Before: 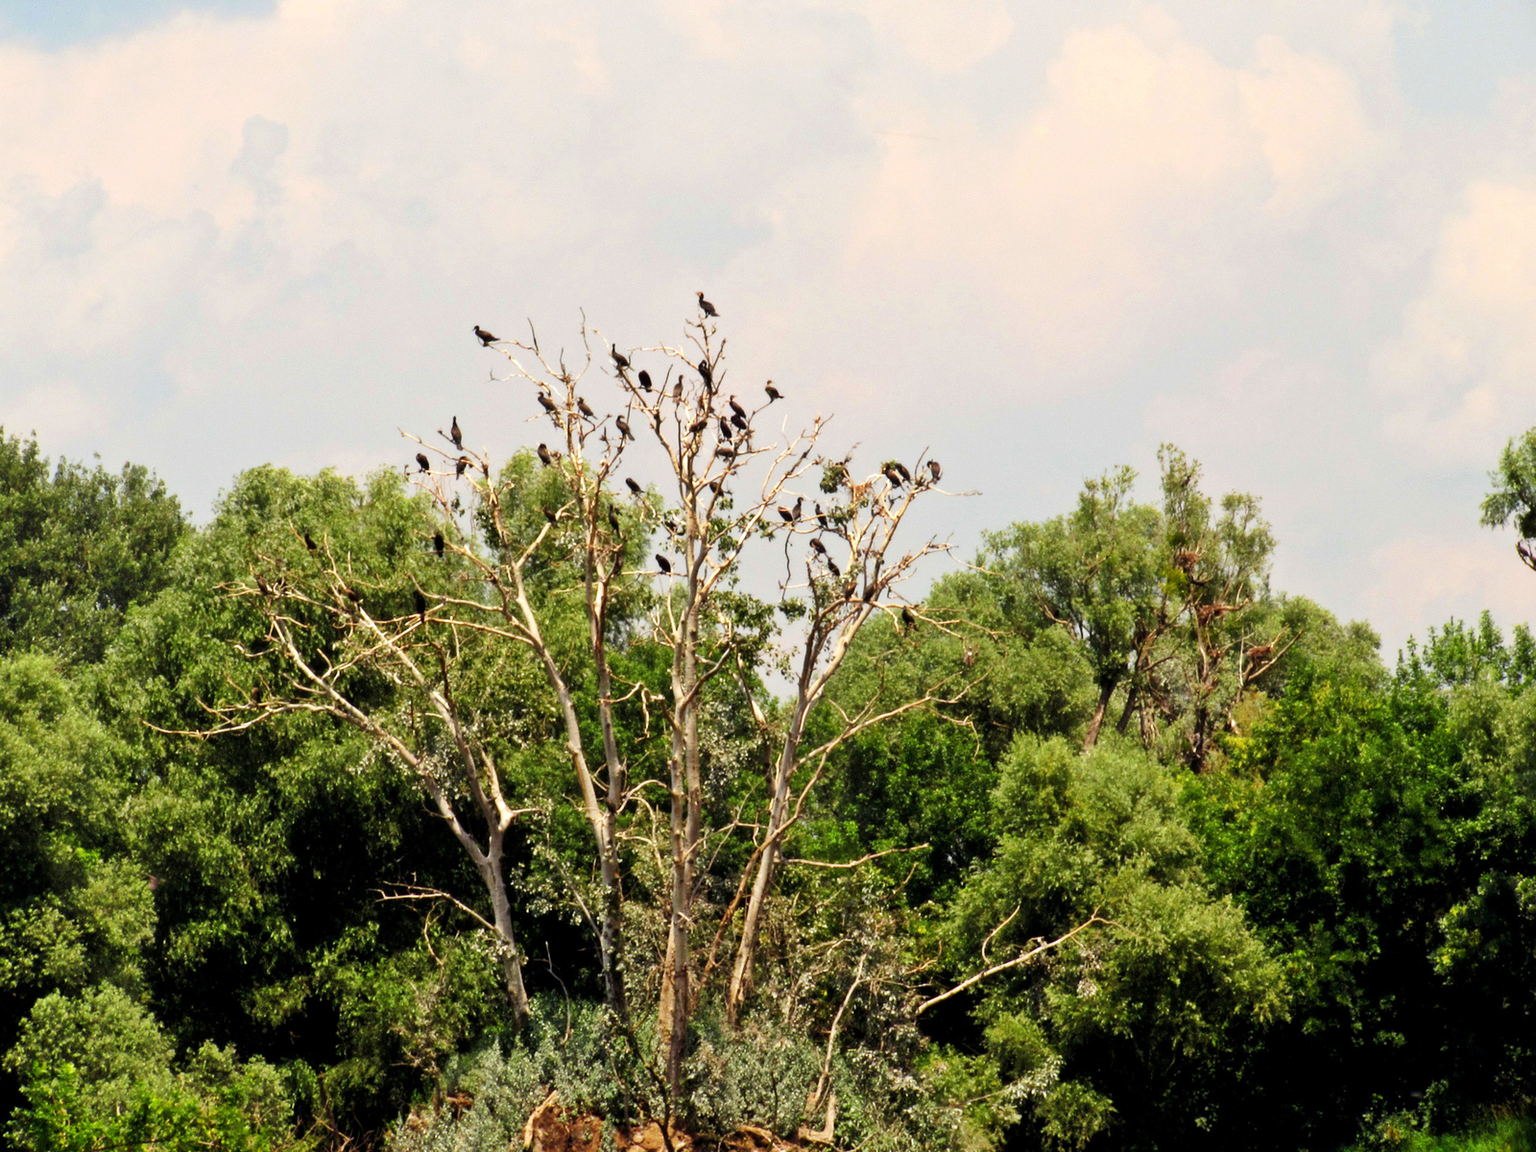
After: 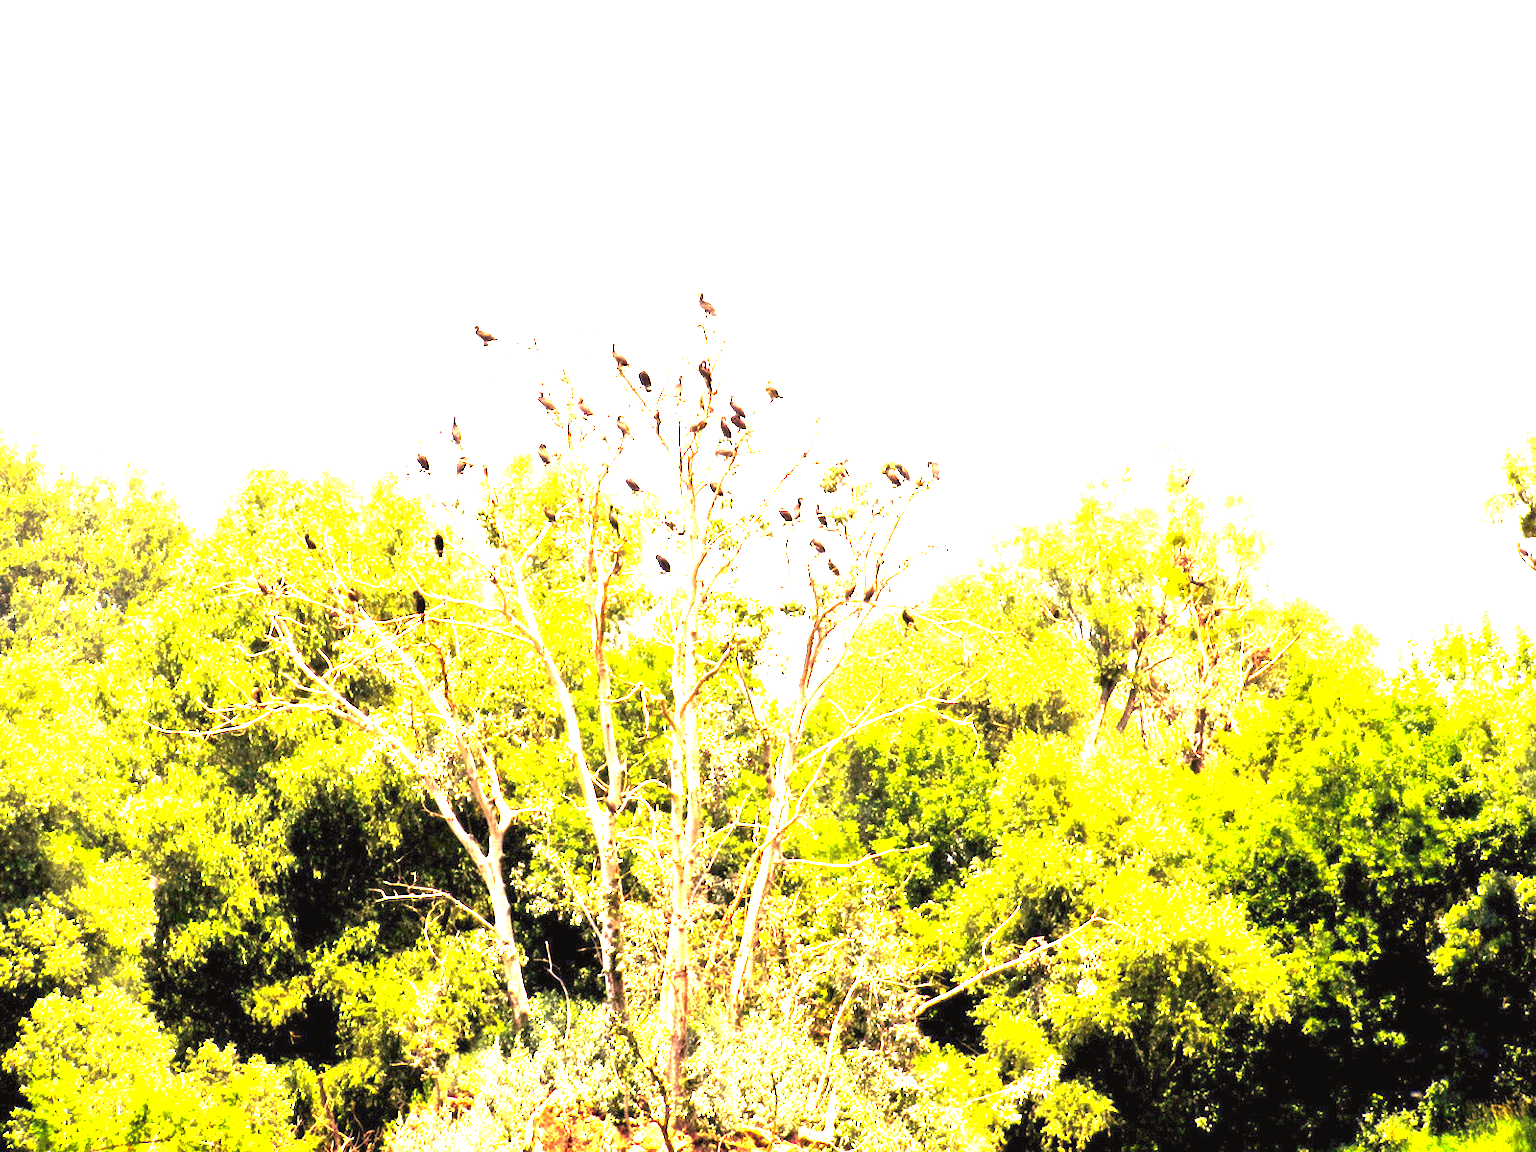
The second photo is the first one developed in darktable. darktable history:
color correction: highlights a* 17.72, highlights b* 18.65
exposure: black level correction 0, exposure 3.95 EV, compensate highlight preservation false
